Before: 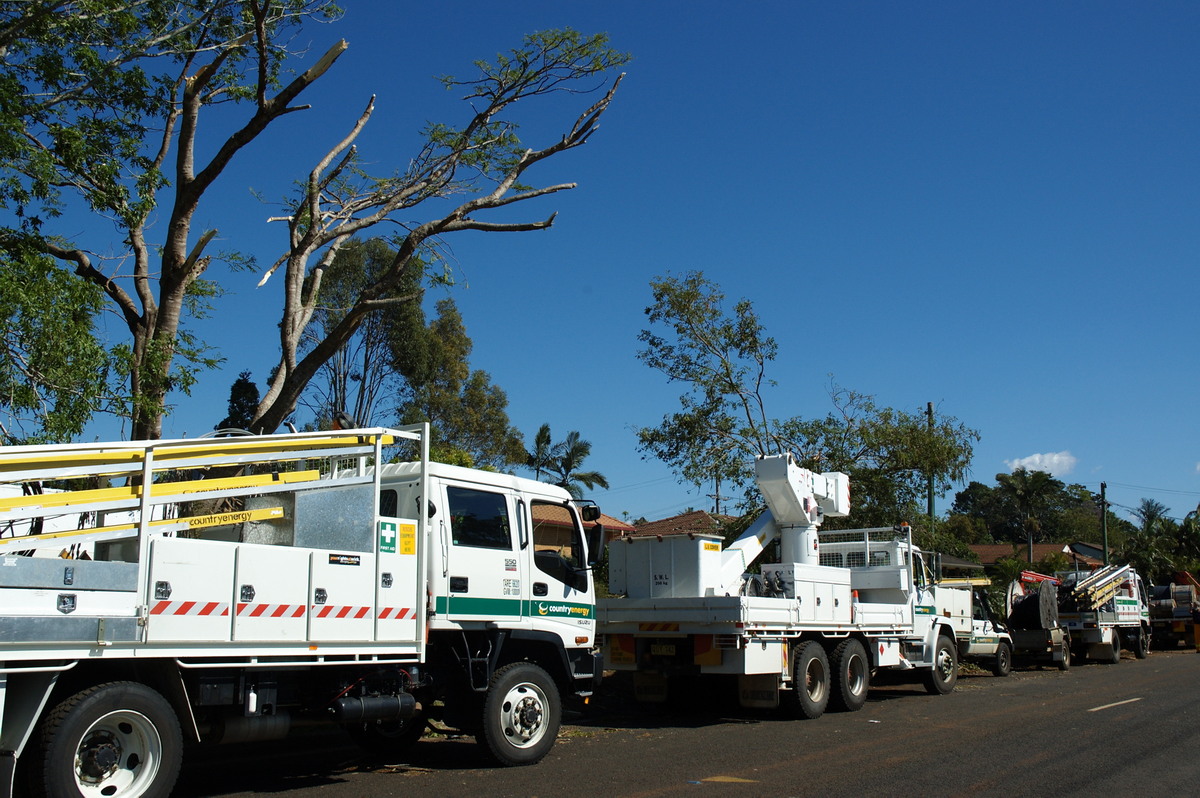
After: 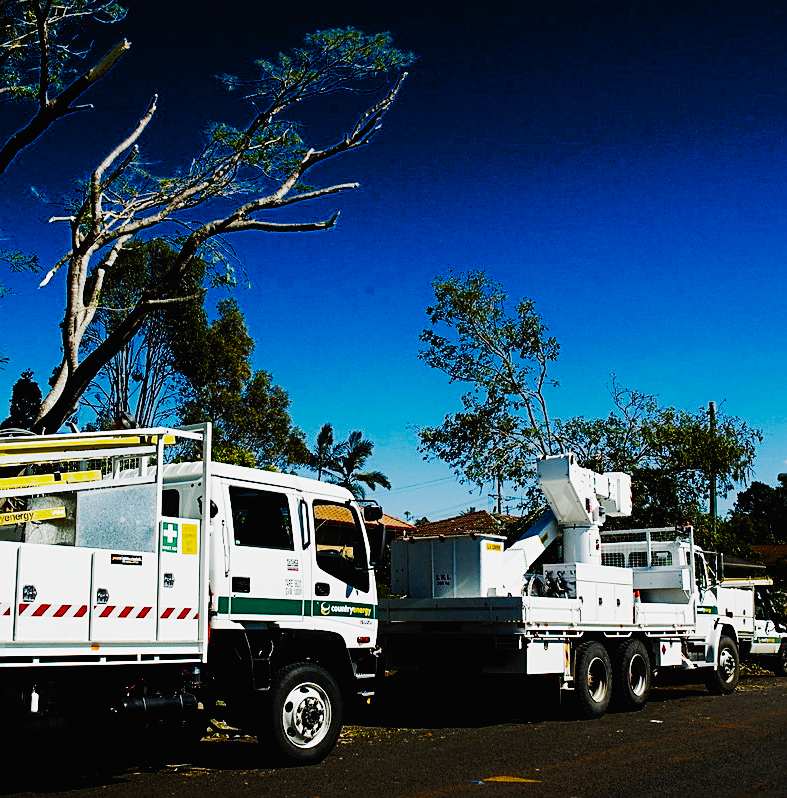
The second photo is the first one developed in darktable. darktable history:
exposure: compensate highlight preservation false
crop and rotate: left 18.232%, right 16.147%
tone equalizer: -8 EV -0.45 EV, -7 EV -0.364 EV, -6 EV -0.303 EV, -5 EV -0.199 EV, -3 EV 0.202 EV, -2 EV 0.333 EV, -1 EV 0.377 EV, +0 EV 0.436 EV
tone curve: curves: ch0 [(0, 0.01) (0.037, 0.032) (0.131, 0.108) (0.275, 0.256) (0.483, 0.512) (0.61, 0.665) (0.696, 0.742) (0.792, 0.819) (0.911, 0.925) (0.997, 0.995)]; ch1 [(0, 0) (0.301, 0.3) (0.423, 0.421) (0.492, 0.488) (0.507, 0.503) (0.53, 0.532) (0.573, 0.586) (0.683, 0.702) (0.746, 0.77) (1, 1)]; ch2 [(0, 0) (0.246, 0.233) (0.36, 0.352) (0.415, 0.415) (0.485, 0.487) (0.502, 0.504) (0.525, 0.518) (0.539, 0.539) (0.587, 0.594) (0.636, 0.652) (0.711, 0.729) (0.845, 0.855) (0.998, 0.977)], preserve colors none
color correction: highlights b* 0.014, saturation 1.28
filmic rgb: black relative exposure -5.09 EV, white relative exposure 3.95 EV, hardness 2.9, contrast 1.299, highlights saturation mix -10.32%, preserve chrominance no, color science v5 (2021), contrast in shadows safe, contrast in highlights safe
sharpen: on, module defaults
color balance rgb: perceptual saturation grading › global saturation 24.985%, perceptual brilliance grading › highlights 16.152%, perceptual brilliance grading › shadows -13.983%, saturation formula JzAzBz (2021)
